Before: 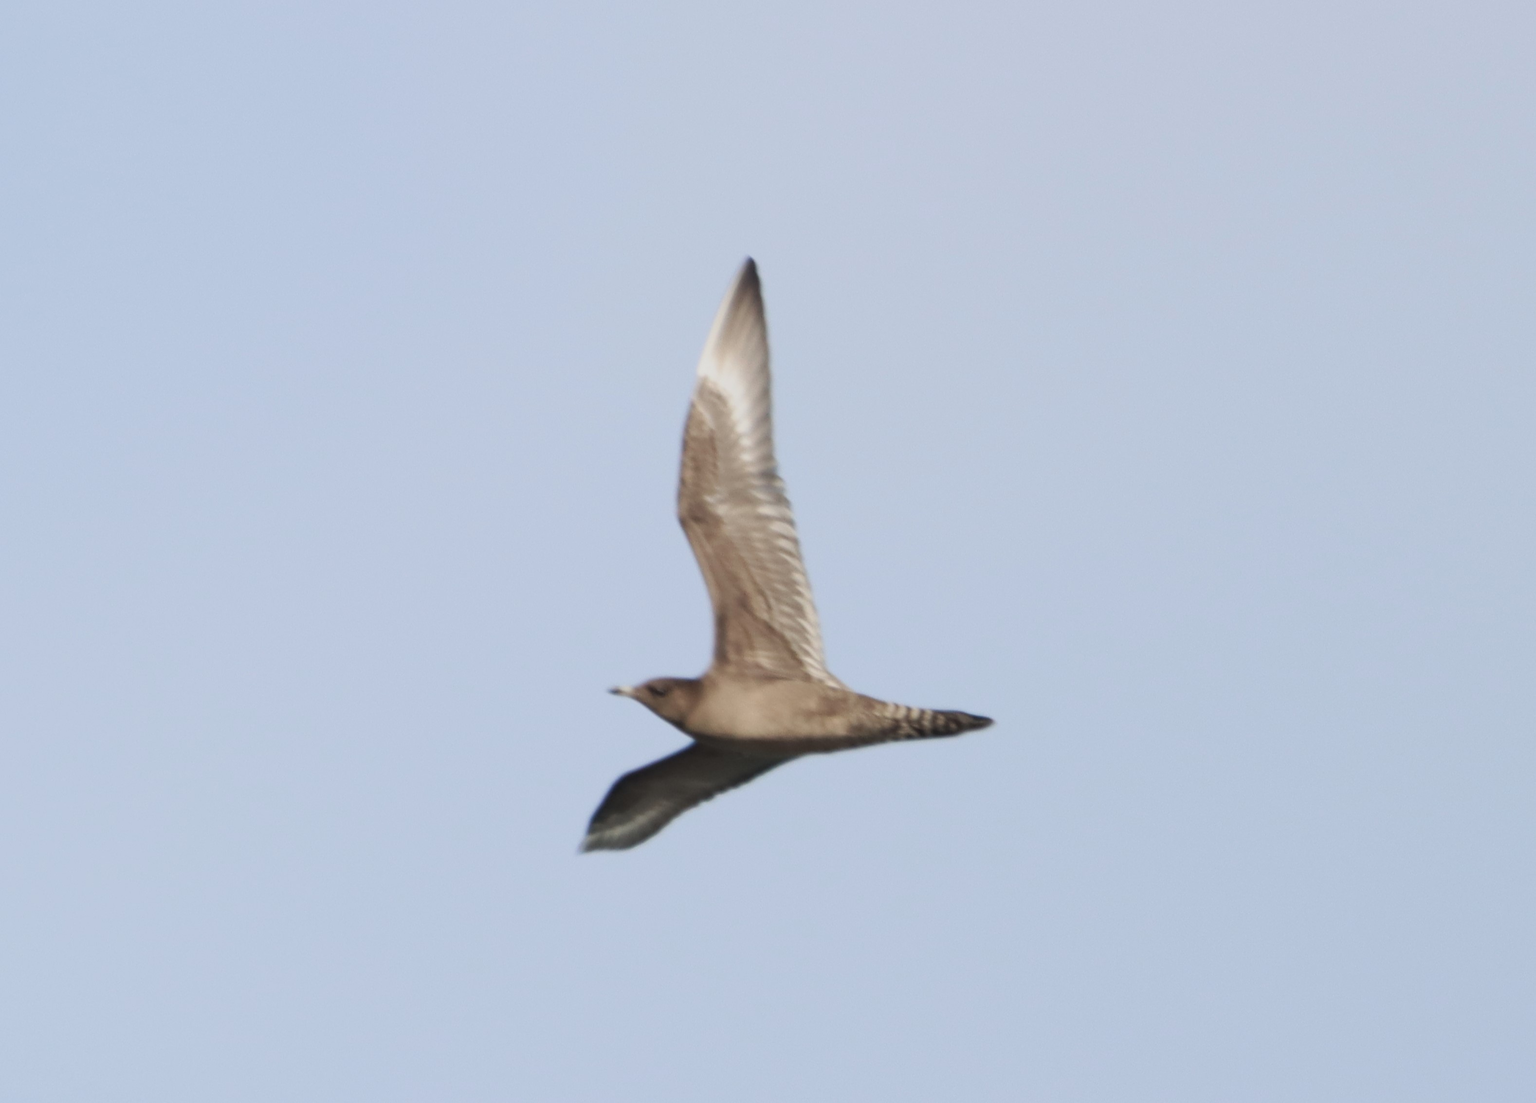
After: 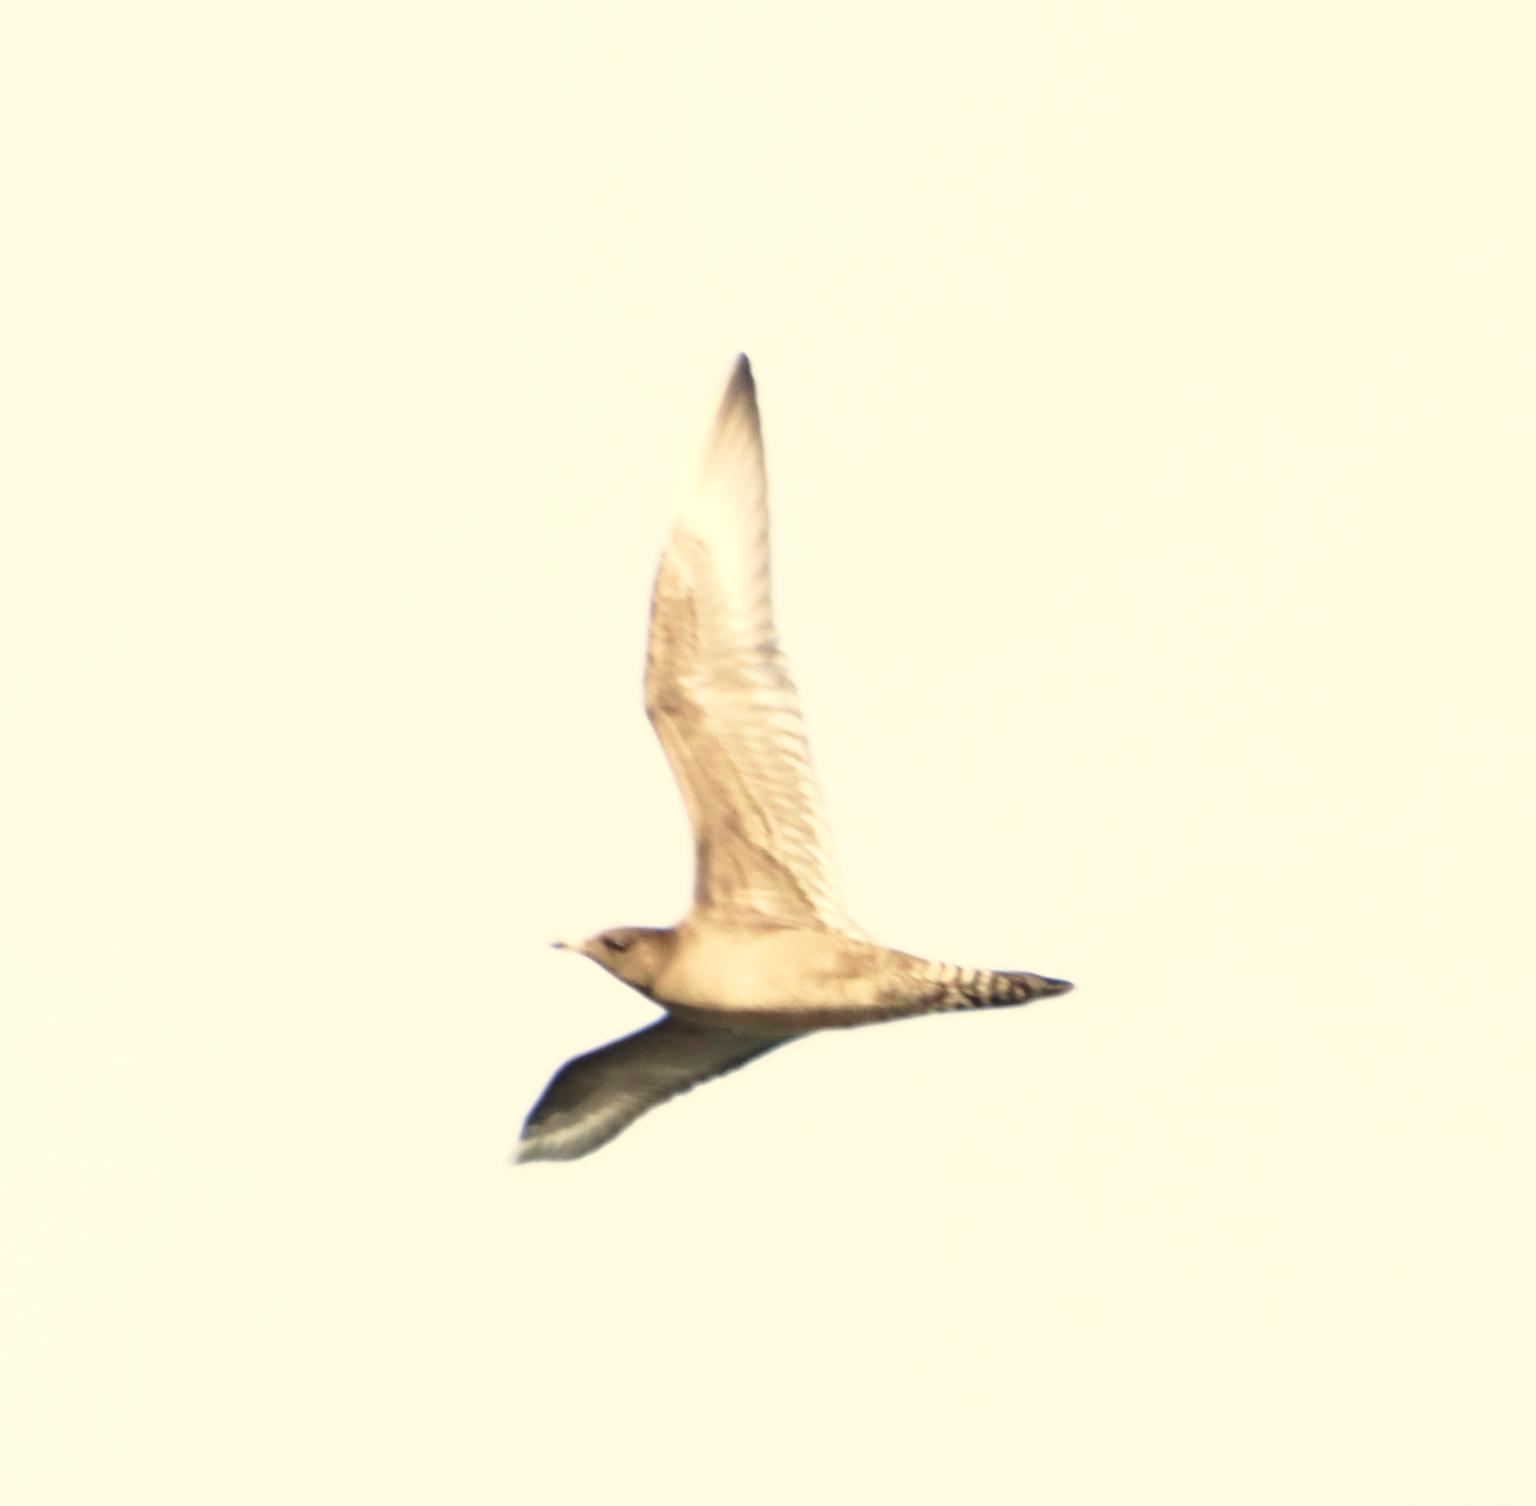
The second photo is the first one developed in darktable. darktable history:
exposure: black level correction 0, exposure 0.703 EV, compensate highlight preservation false
color correction: highlights a* 1.35, highlights b* 17.52
crop: left 13.48%, top 0%, right 13.315%
base curve: curves: ch0 [(0, 0) (0.028, 0.03) (0.121, 0.232) (0.46, 0.748) (0.859, 0.968) (1, 1)], preserve colors none
